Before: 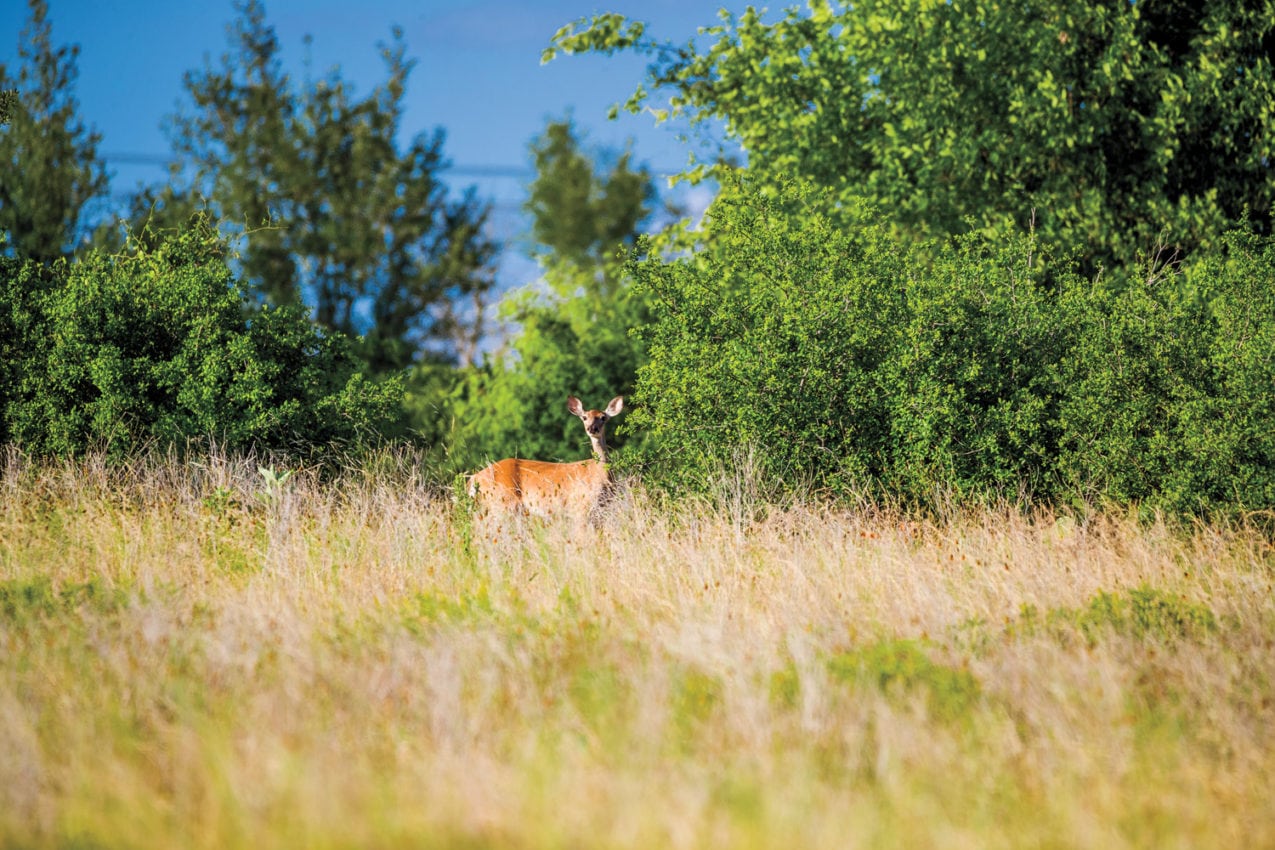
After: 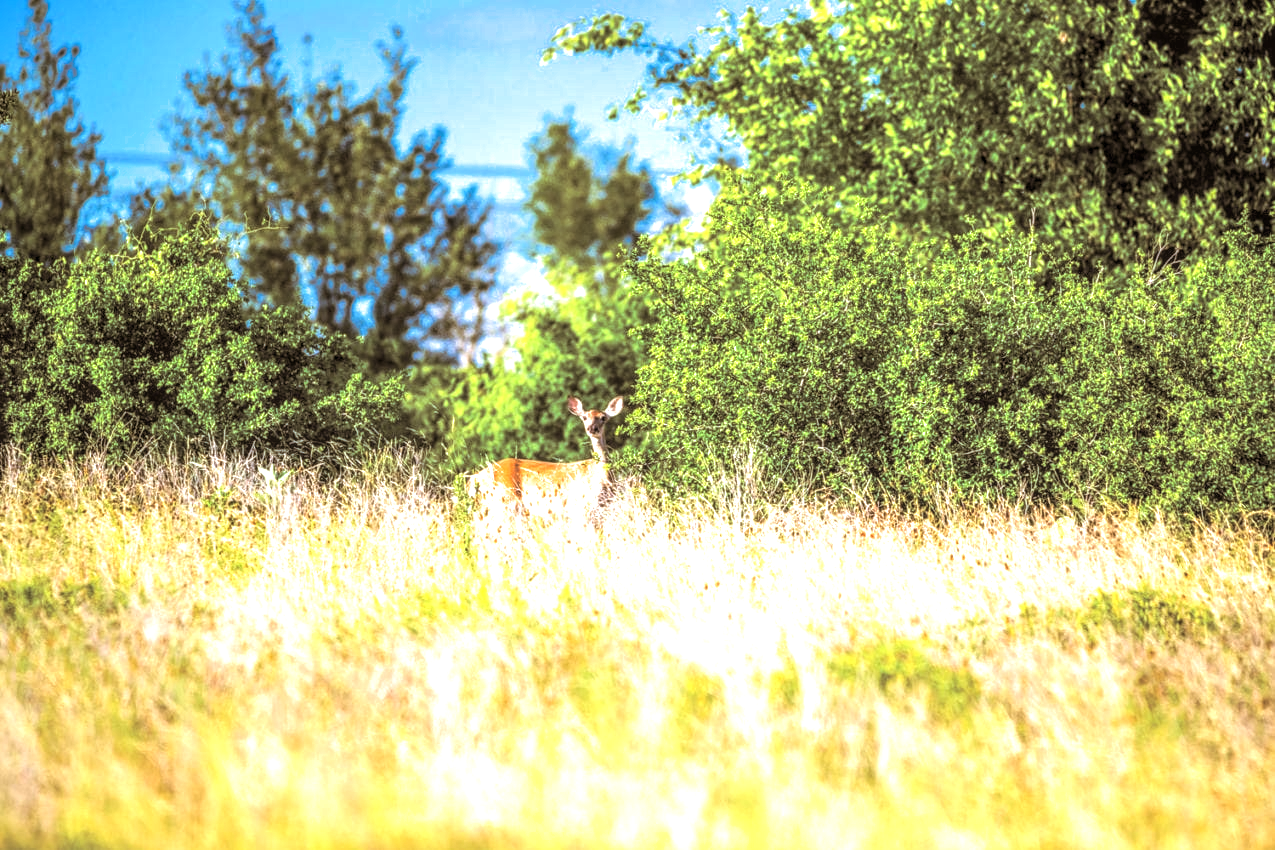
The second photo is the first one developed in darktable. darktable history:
exposure: black level correction 0, exposure 1.125 EV, compensate exposure bias true, compensate highlight preservation false
local contrast: highlights 0%, shadows 0%, detail 133%
split-toning: shadows › hue 32.4°, shadows › saturation 0.51, highlights › hue 180°, highlights › saturation 0, balance -60.17, compress 55.19%
